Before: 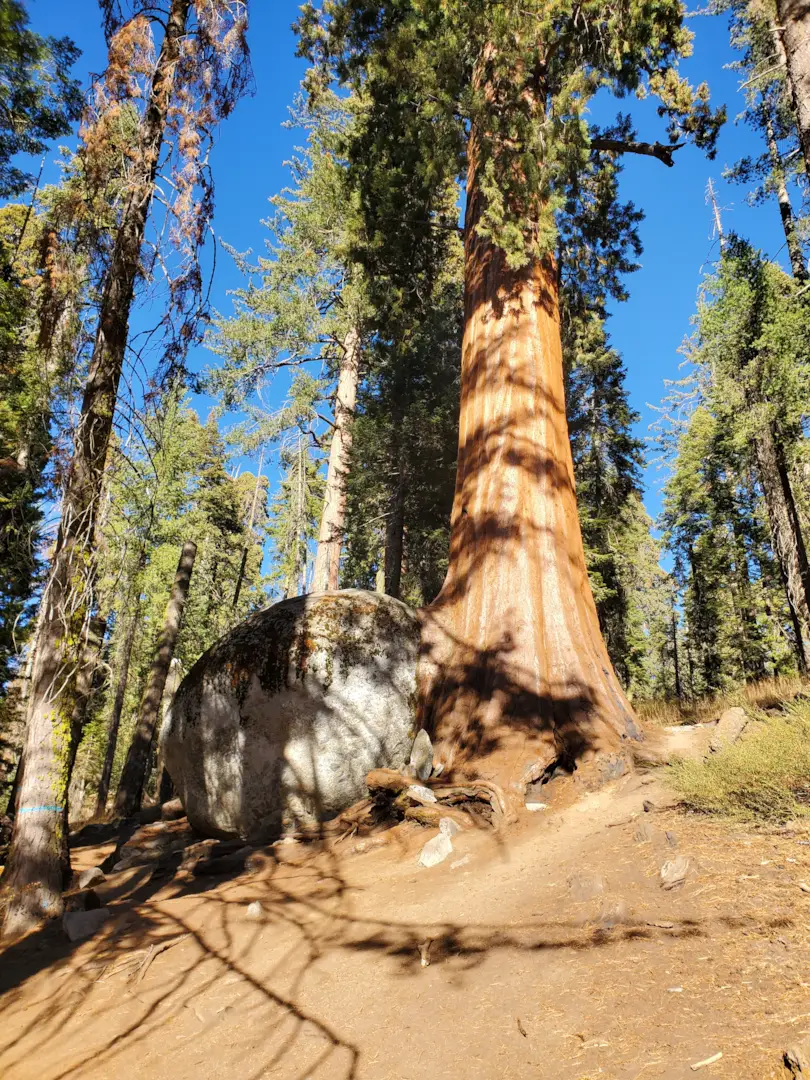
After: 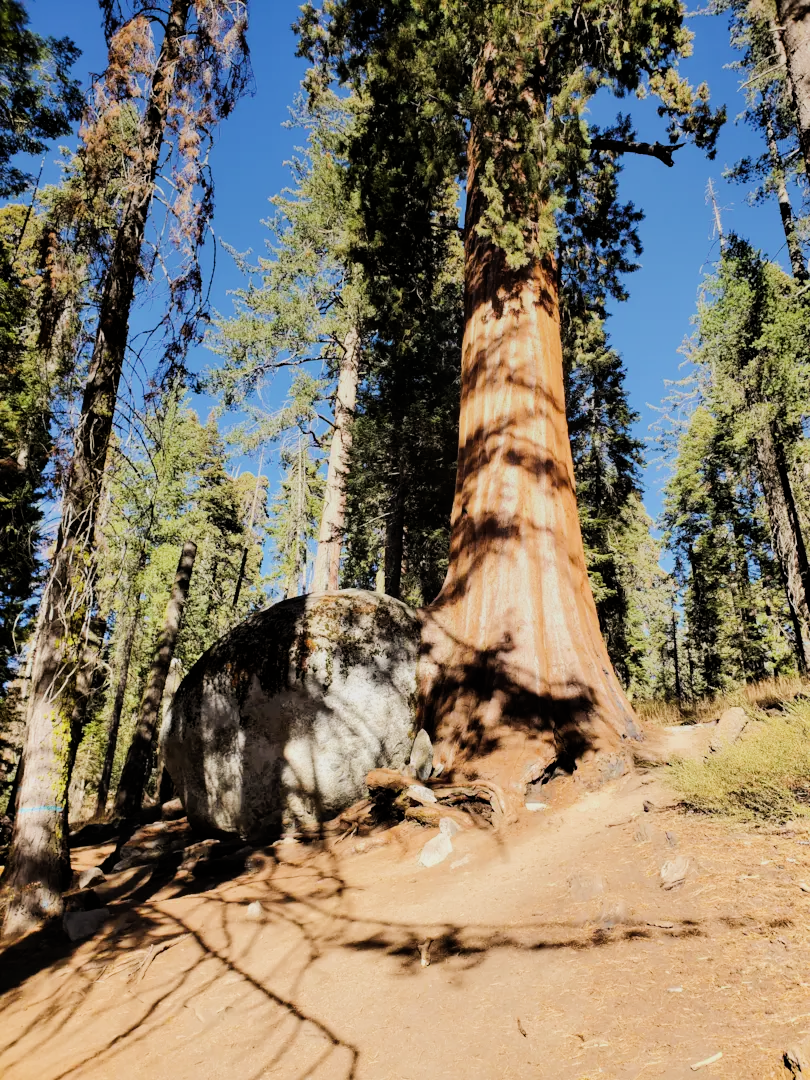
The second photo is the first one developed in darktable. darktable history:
filmic rgb: black relative exposure -7.65 EV, white relative exposure 4.56 EV, hardness 3.61
graduated density: on, module defaults
tone equalizer: -8 EV -0.75 EV, -7 EV -0.7 EV, -6 EV -0.6 EV, -5 EV -0.4 EV, -3 EV 0.4 EV, -2 EV 0.6 EV, -1 EV 0.7 EV, +0 EV 0.75 EV, edges refinement/feathering 500, mask exposure compensation -1.57 EV, preserve details no
